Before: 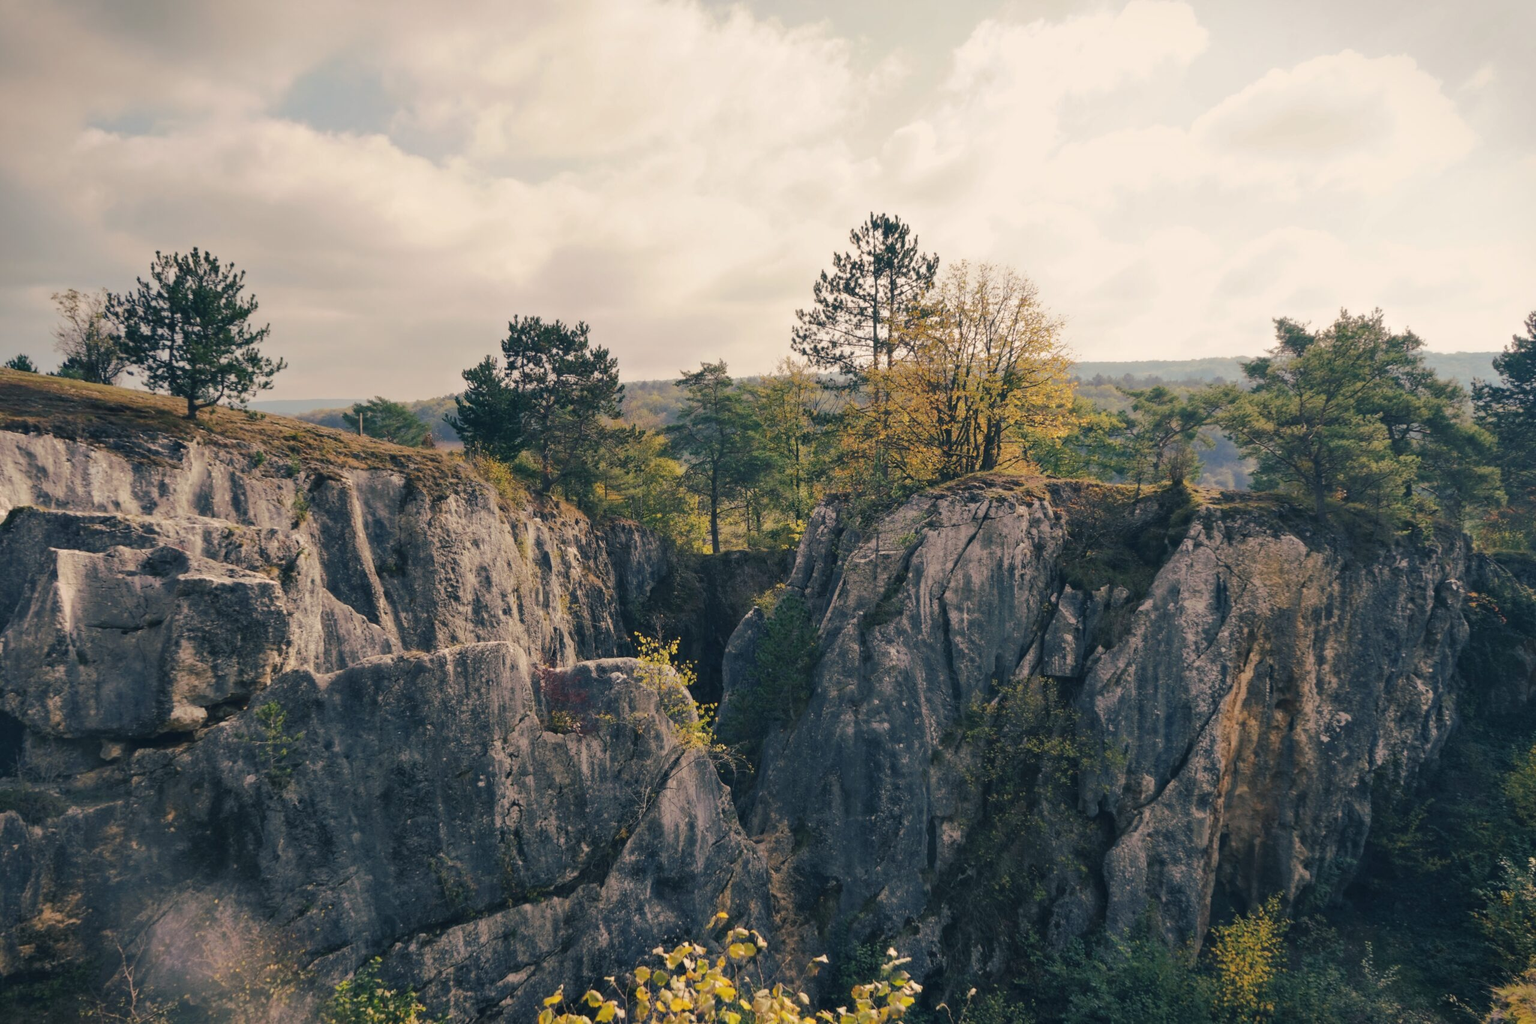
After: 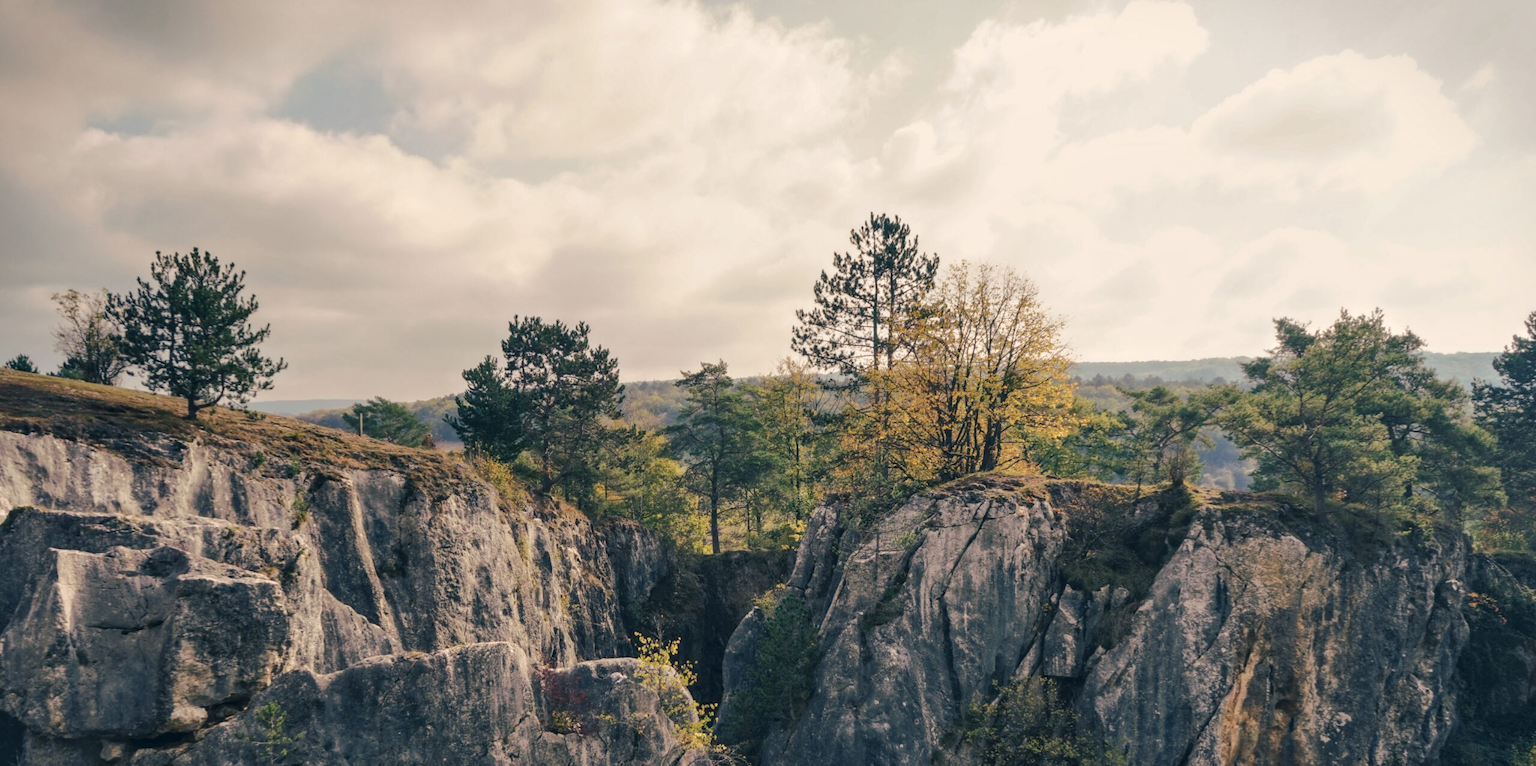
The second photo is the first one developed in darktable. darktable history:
crop: bottom 24.967%
local contrast: on, module defaults
